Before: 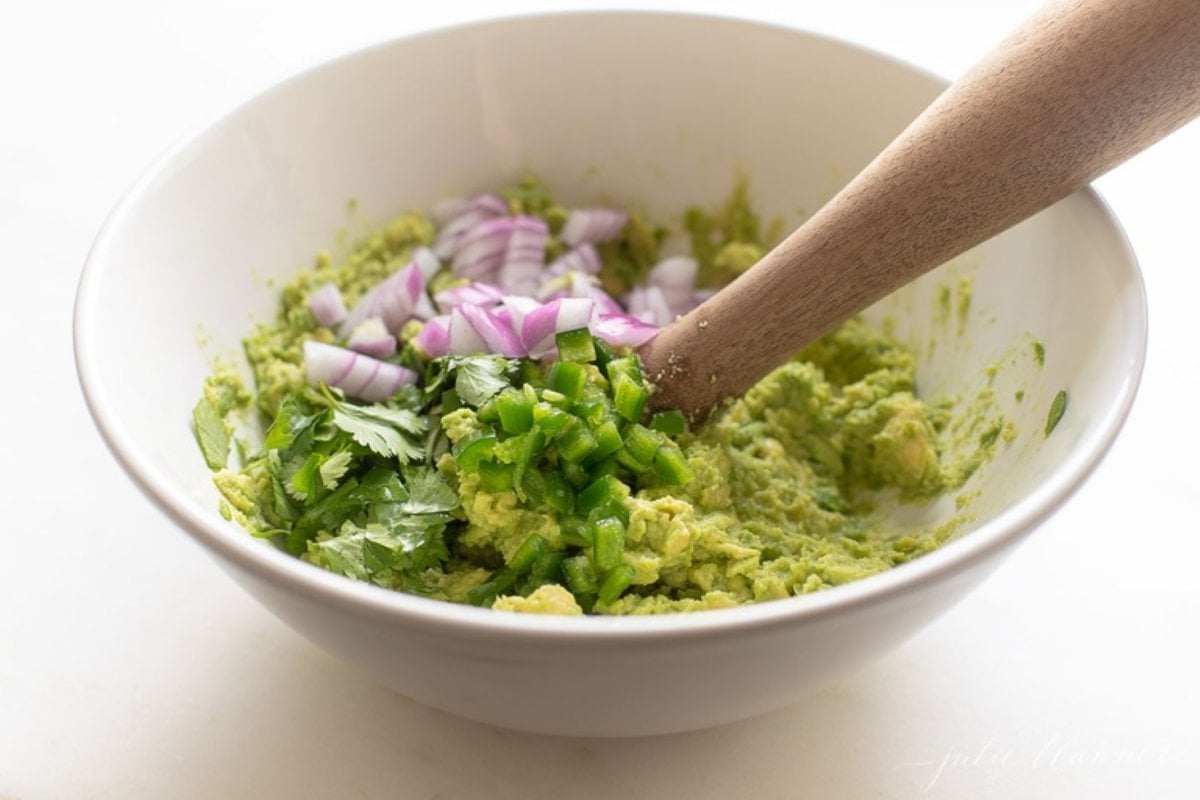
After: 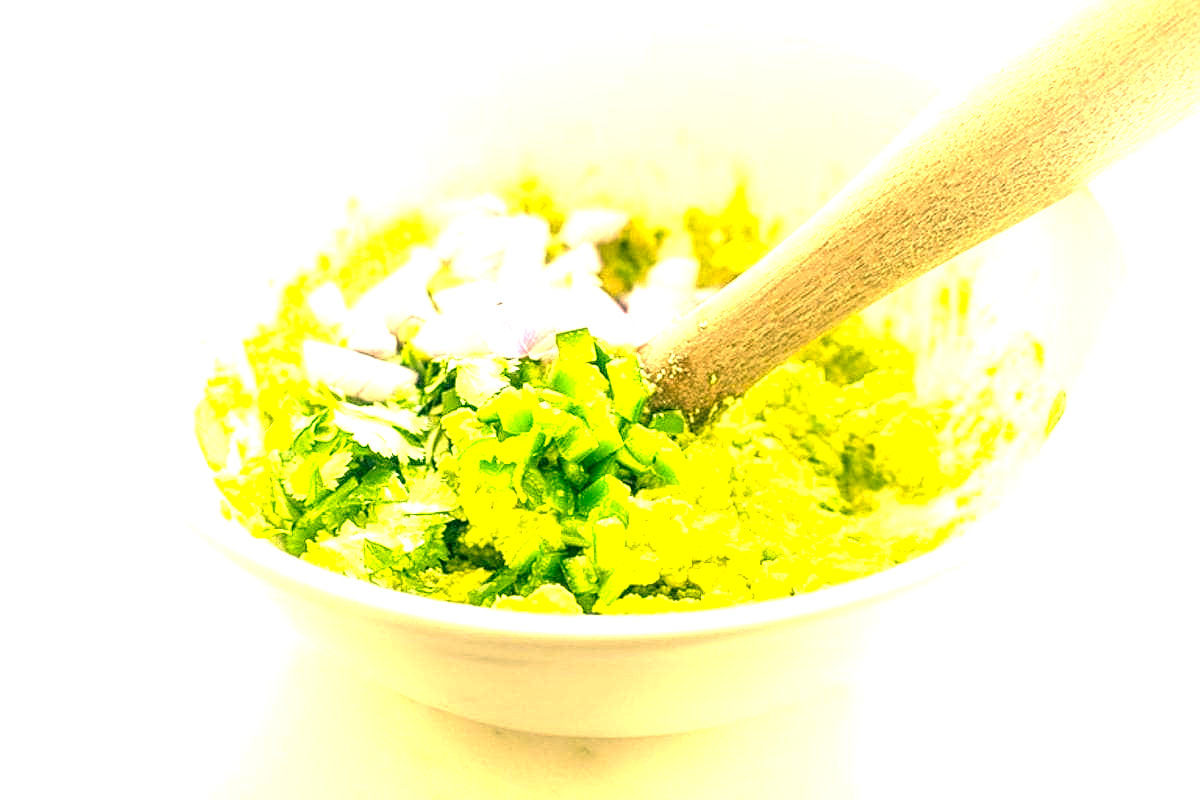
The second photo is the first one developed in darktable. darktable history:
sharpen: on, module defaults
contrast equalizer: octaves 7, y [[0.5, 0.496, 0.435, 0.435, 0.496, 0.5], [0.5 ×6], [0.5 ×6], [0 ×6], [0 ×6]]
color correction: highlights a* 1.96, highlights b* 34.09, shadows a* -36.36, shadows b* -6.09
exposure: black level correction 0.001, exposure 2.524 EV, compensate highlight preservation false
local contrast: highlights 60%, shadows 60%, detail 160%
